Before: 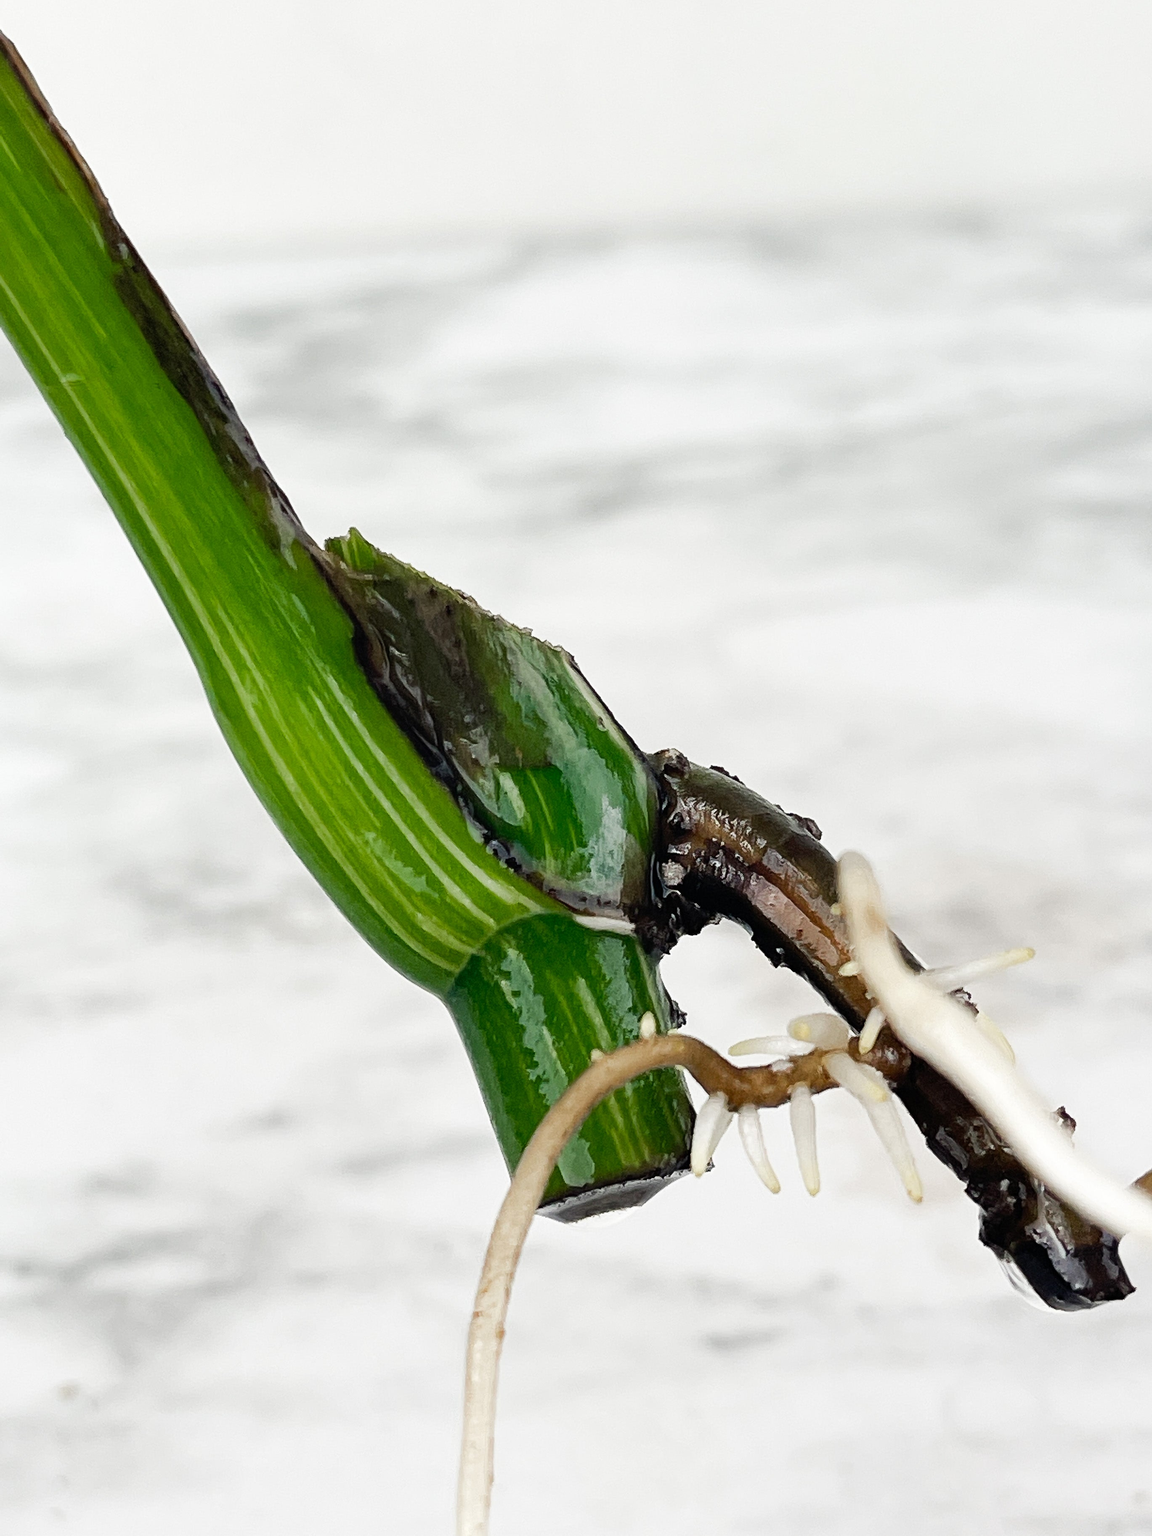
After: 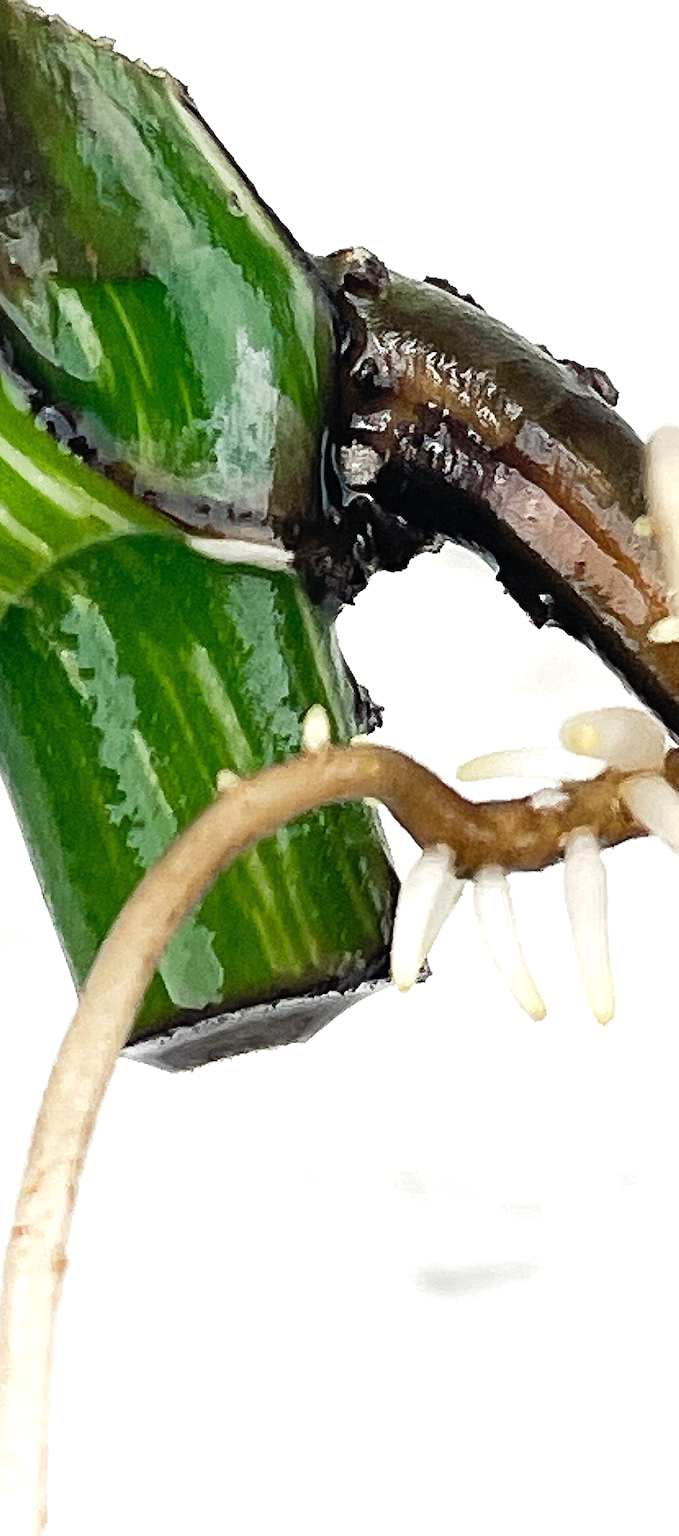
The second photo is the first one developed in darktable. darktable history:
crop: left 40.468%, top 39.498%, right 25.593%, bottom 3.002%
exposure: black level correction 0, exposure 0.498 EV, compensate exposure bias true, compensate highlight preservation false
